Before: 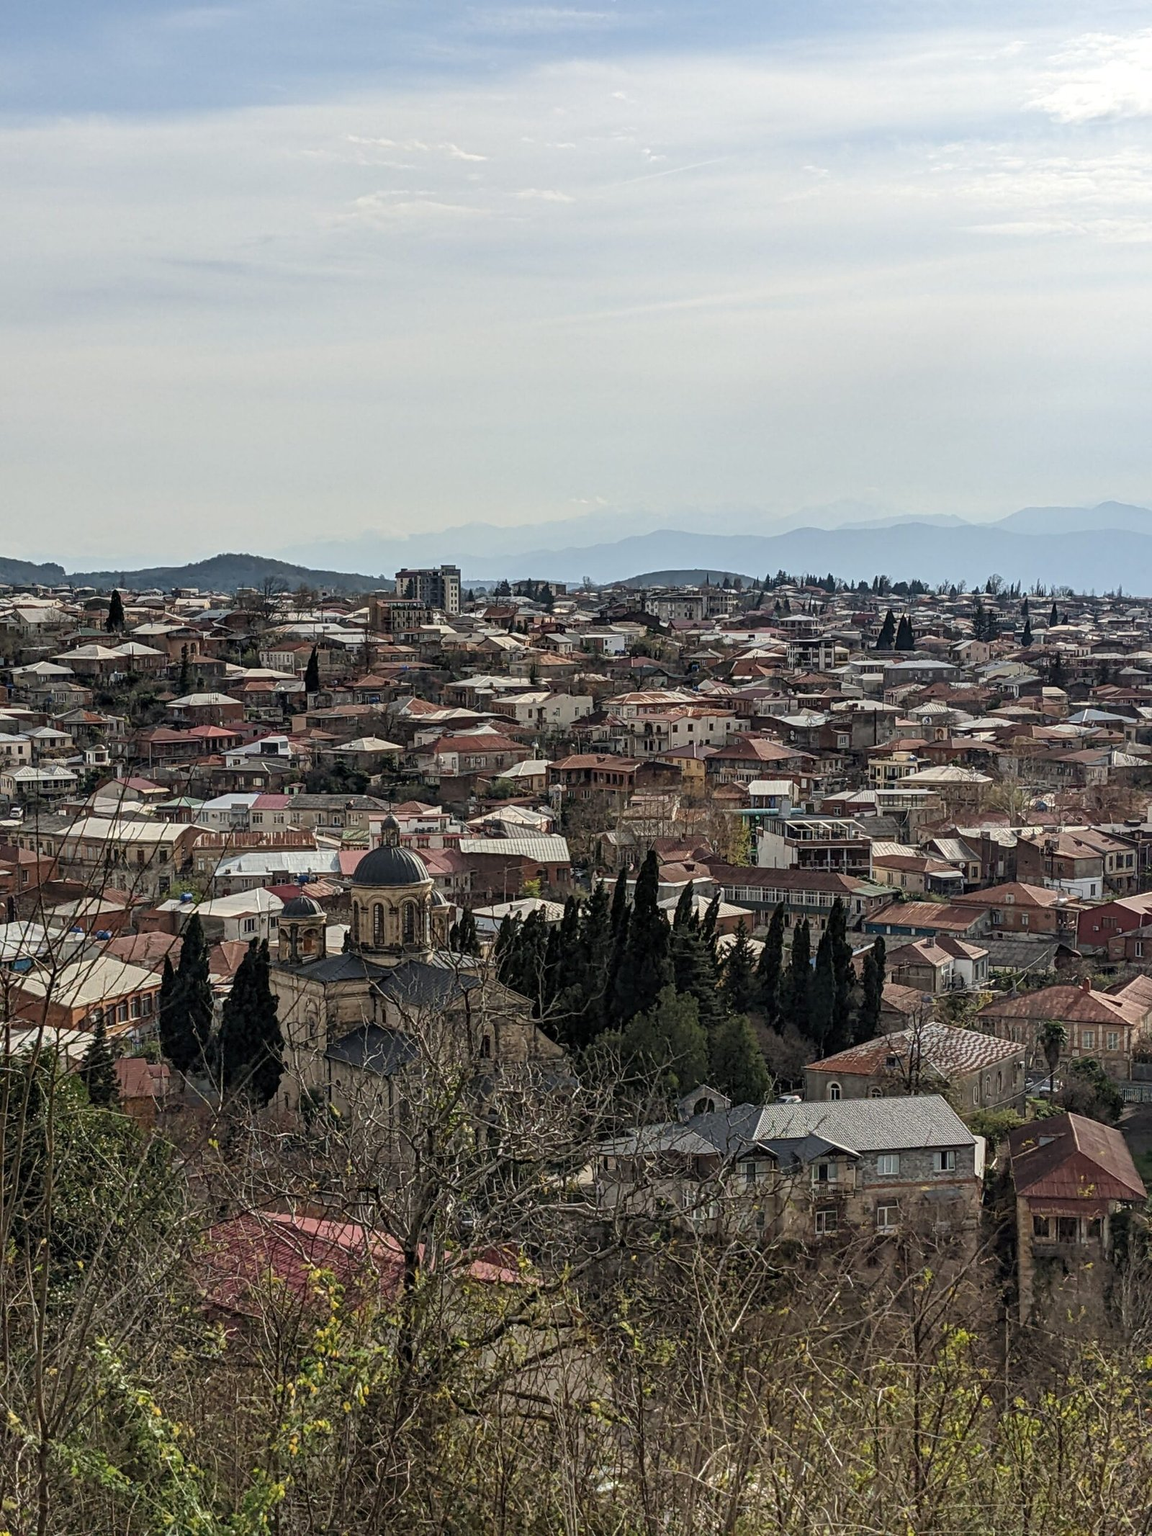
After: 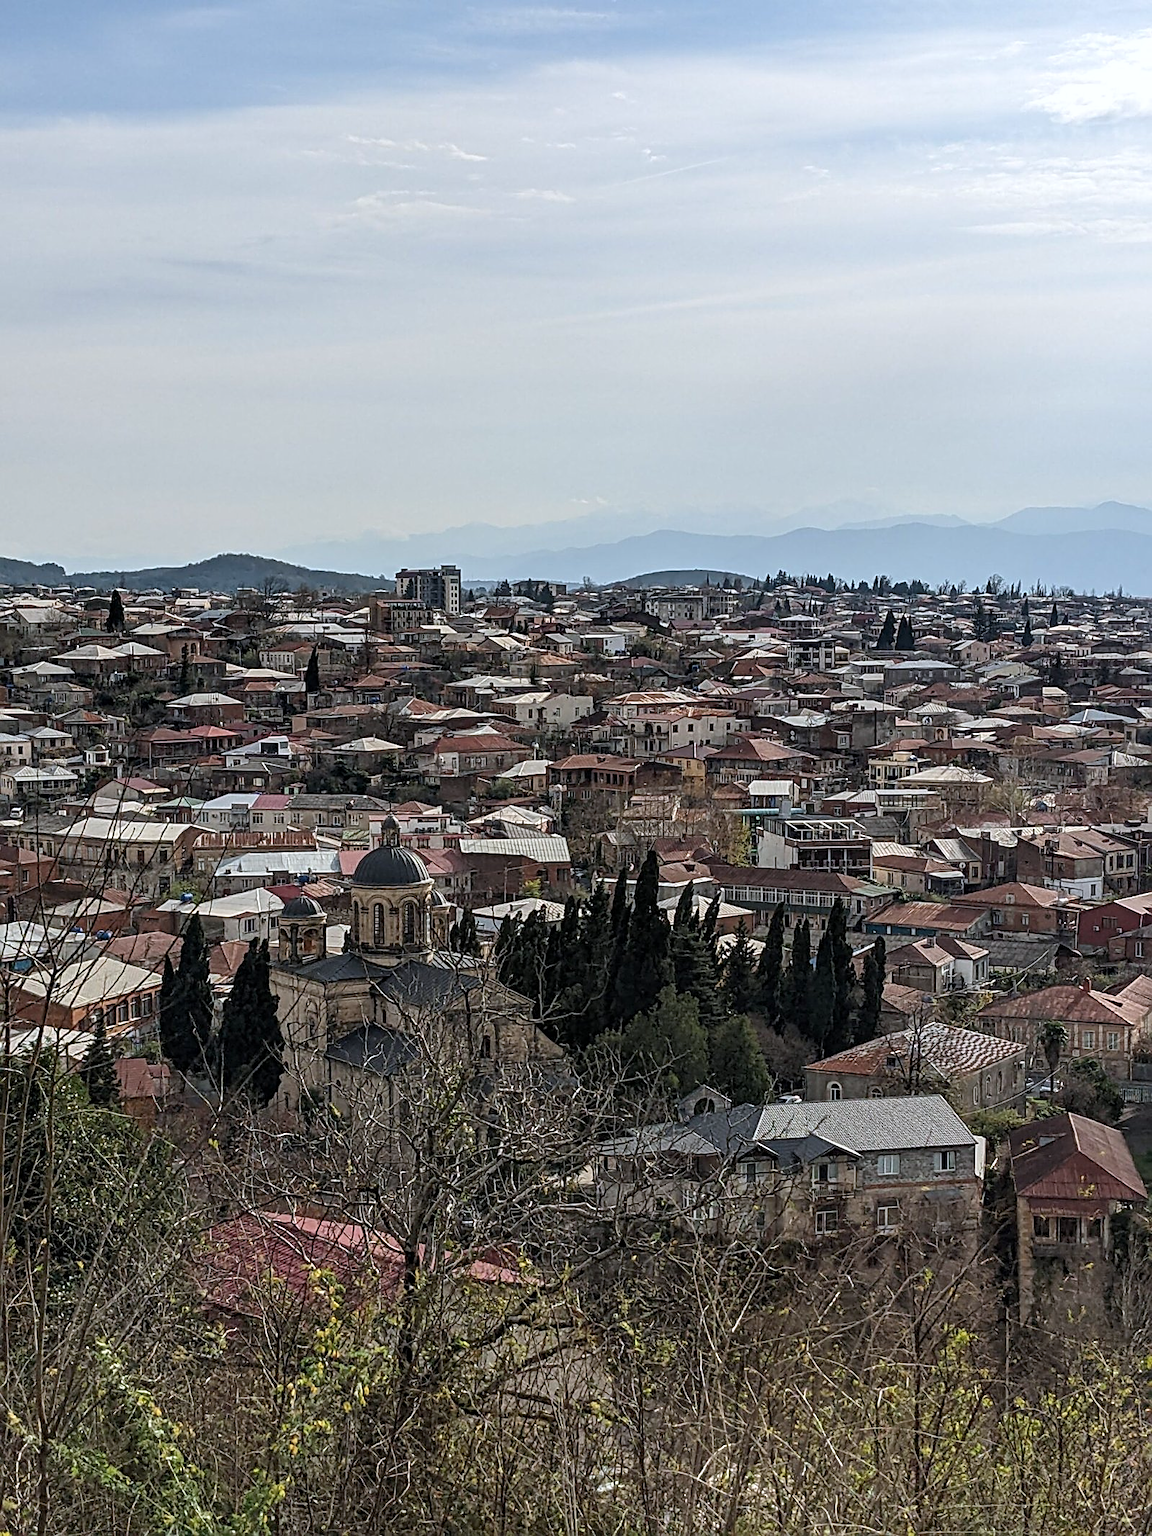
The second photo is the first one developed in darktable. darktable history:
color correction: highlights a* -0.137, highlights b* -5.91, shadows a* -0.137, shadows b* -0.137
sharpen: on, module defaults
